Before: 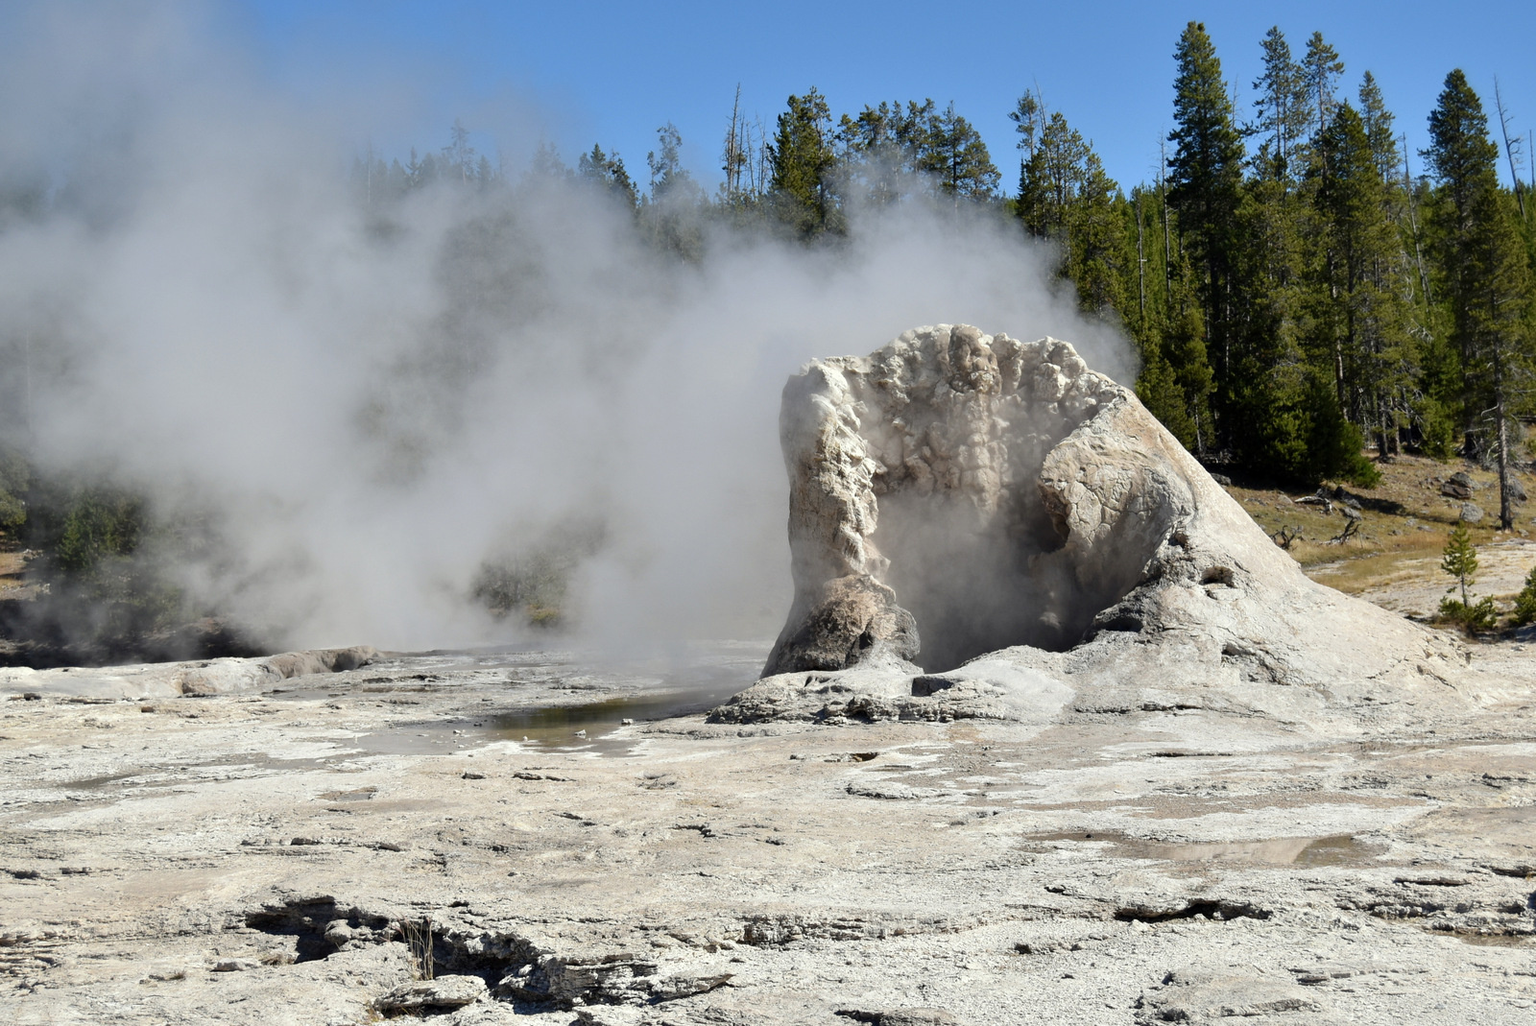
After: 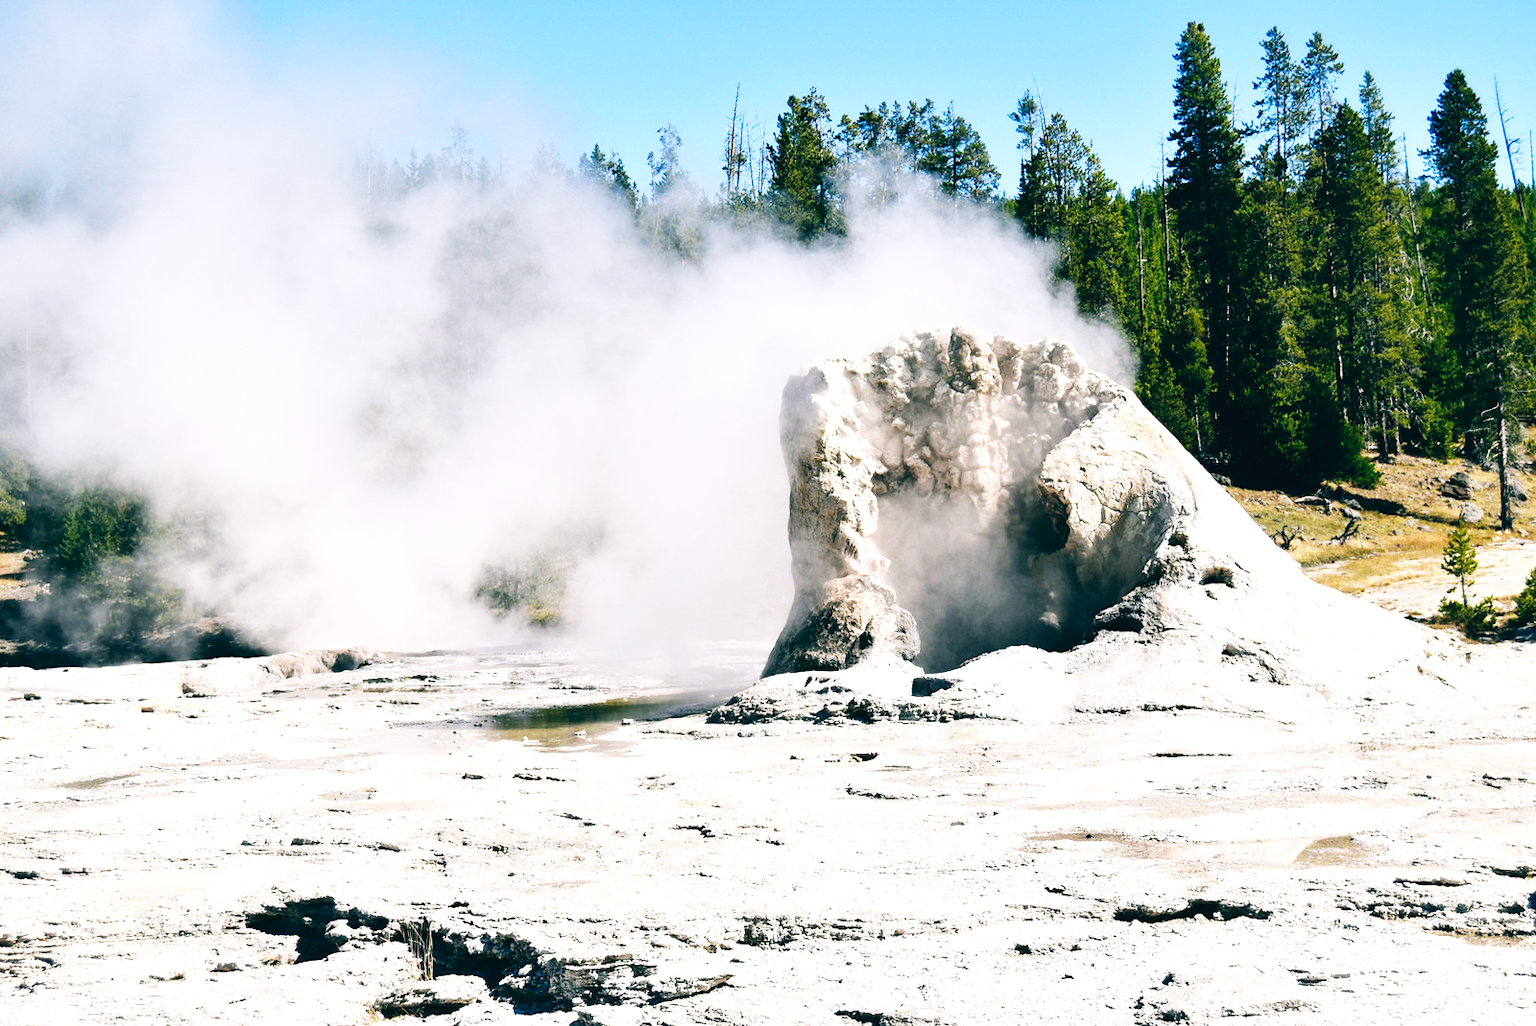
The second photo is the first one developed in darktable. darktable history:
color balance: lift [1.016, 0.983, 1, 1.017], gamma [0.78, 1.018, 1.043, 0.957], gain [0.786, 1.063, 0.937, 1.017], input saturation 118.26%, contrast 13.43%, contrast fulcrum 21.62%, output saturation 82.76%
base curve: curves: ch0 [(0, 0.003) (0.001, 0.002) (0.006, 0.004) (0.02, 0.022) (0.048, 0.086) (0.094, 0.234) (0.162, 0.431) (0.258, 0.629) (0.385, 0.8) (0.548, 0.918) (0.751, 0.988) (1, 1)], preserve colors none
exposure: black level correction 0, exposure 0.7 EV, compensate exposure bias true, compensate highlight preservation false
